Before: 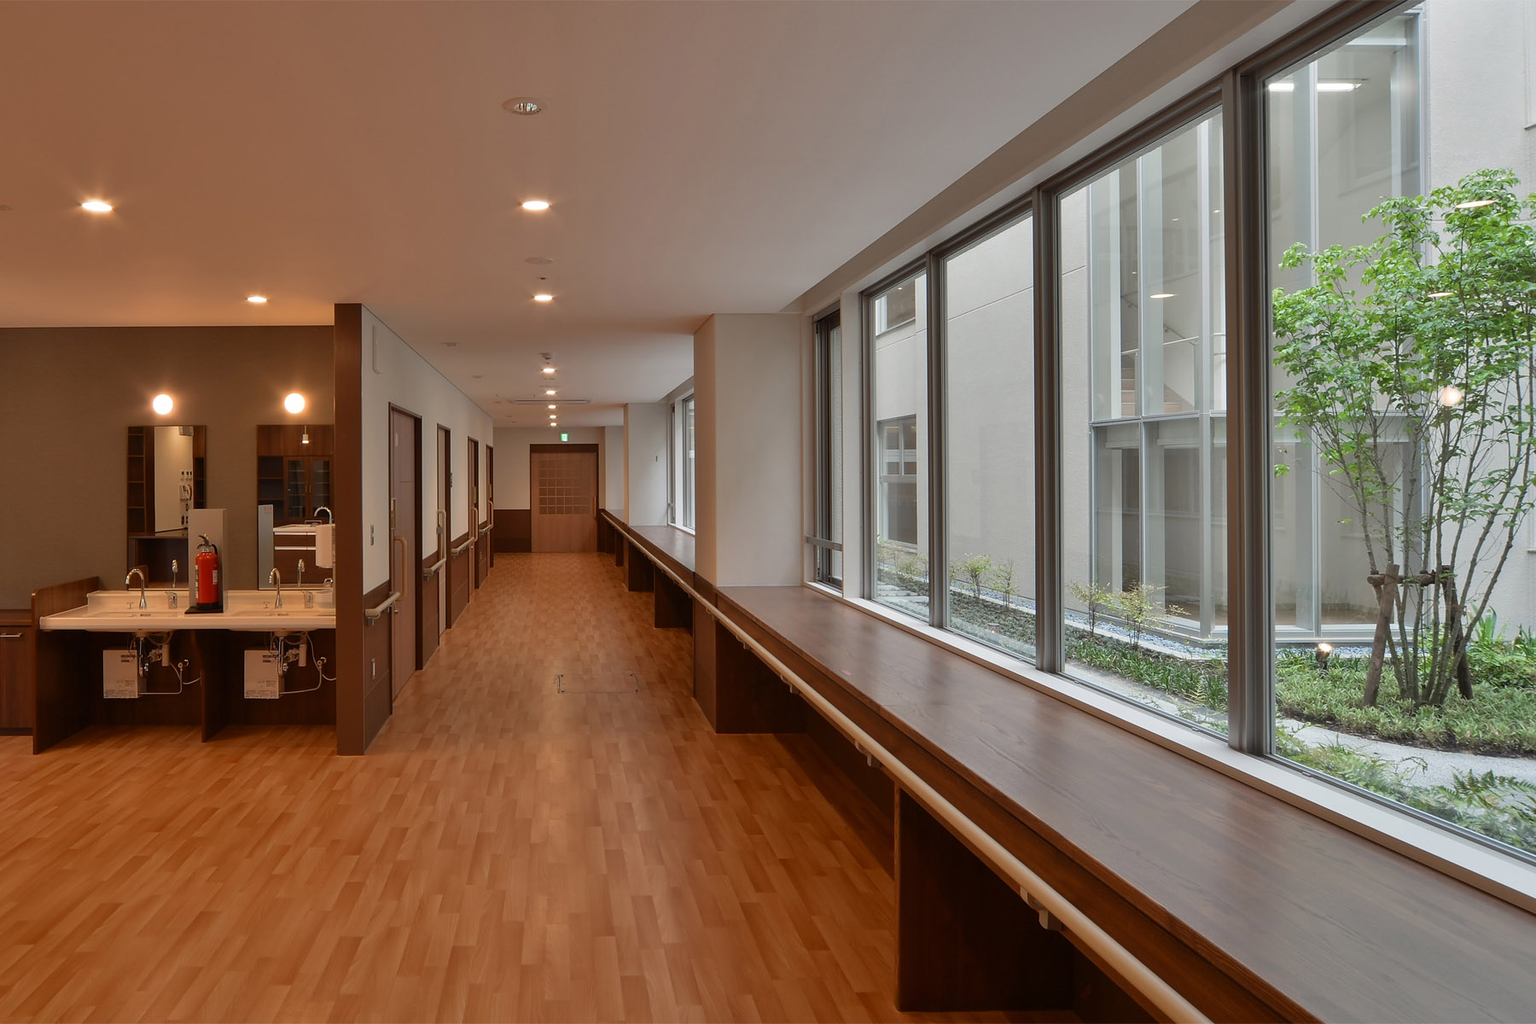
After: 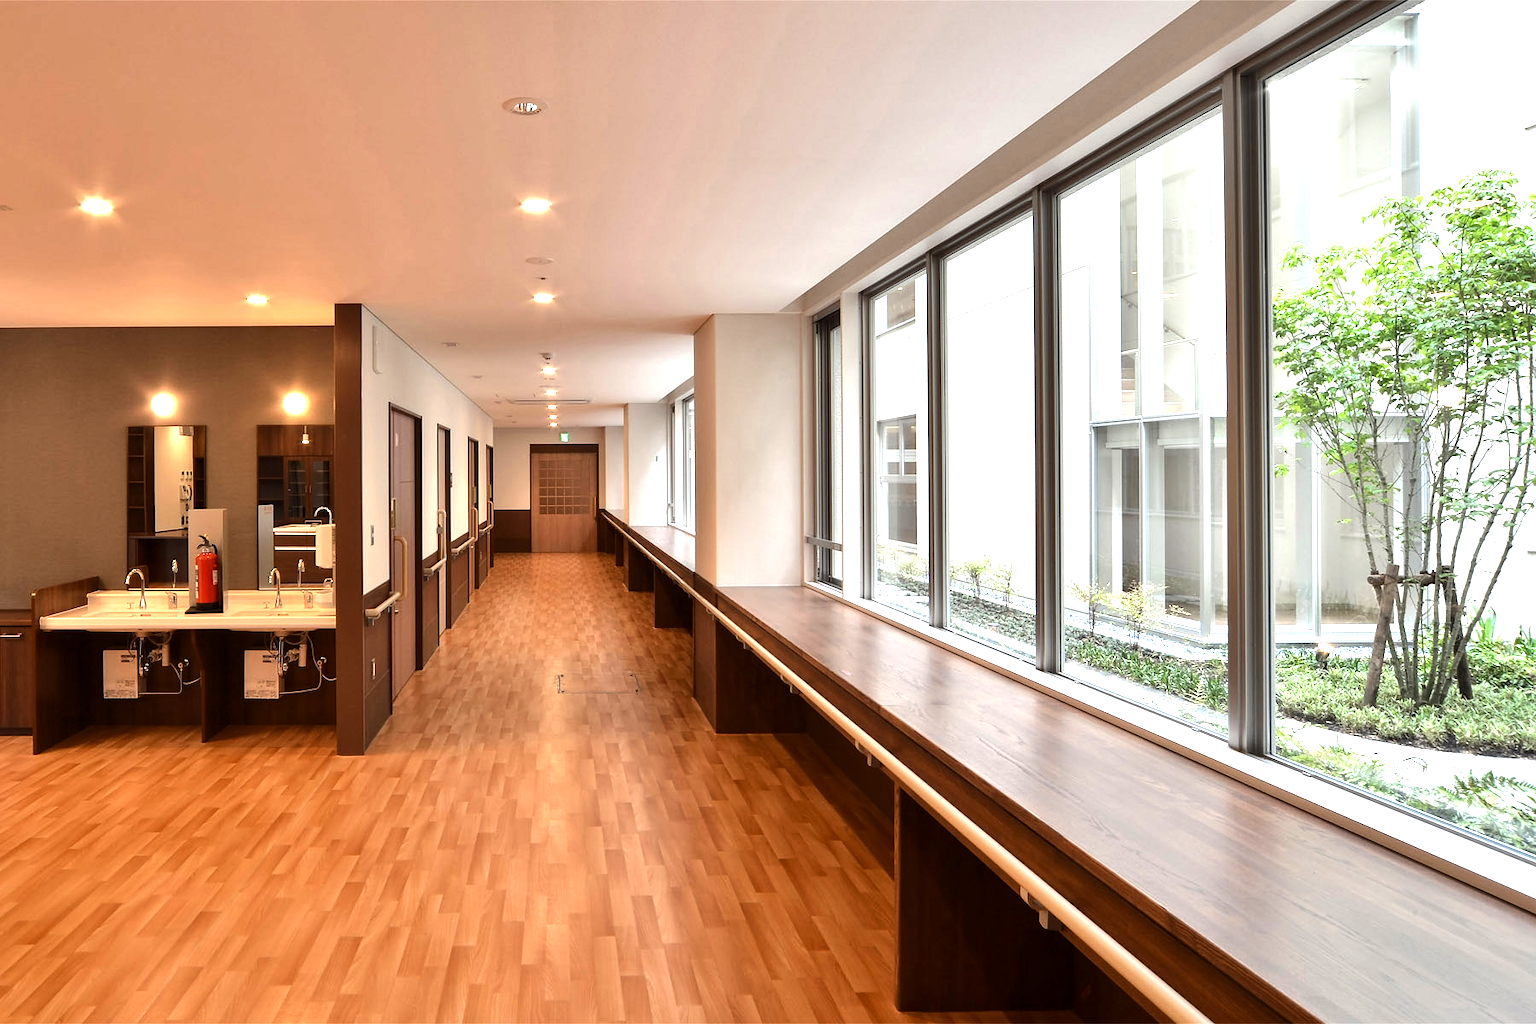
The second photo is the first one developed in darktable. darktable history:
local contrast: highlights 100%, shadows 100%, detail 120%, midtone range 0.2
exposure: black level correction 0, exposure 0.9 EV, compensate highlight preservation false
tone equalizer: -8 EV -0.75 EV, -7 EV -0.7 EV, -6 EV -0.6 EV, -5 EV -0.4 EV, -3 EV 0.4 EV, -2 EV 0.6 EV, -1 EV 0.7 EV, +0 EV 0.75 EV, edges refinement/feathering 500, mask exposure compensation -1.57 EV, preserve details no
